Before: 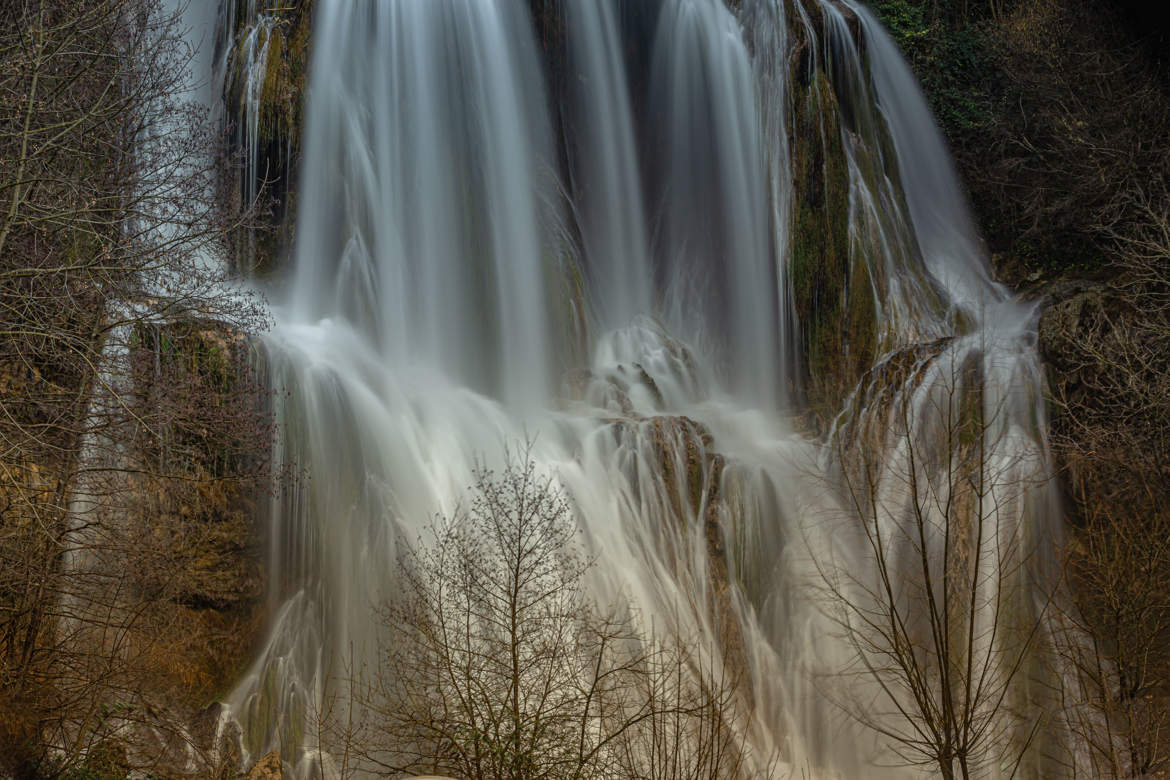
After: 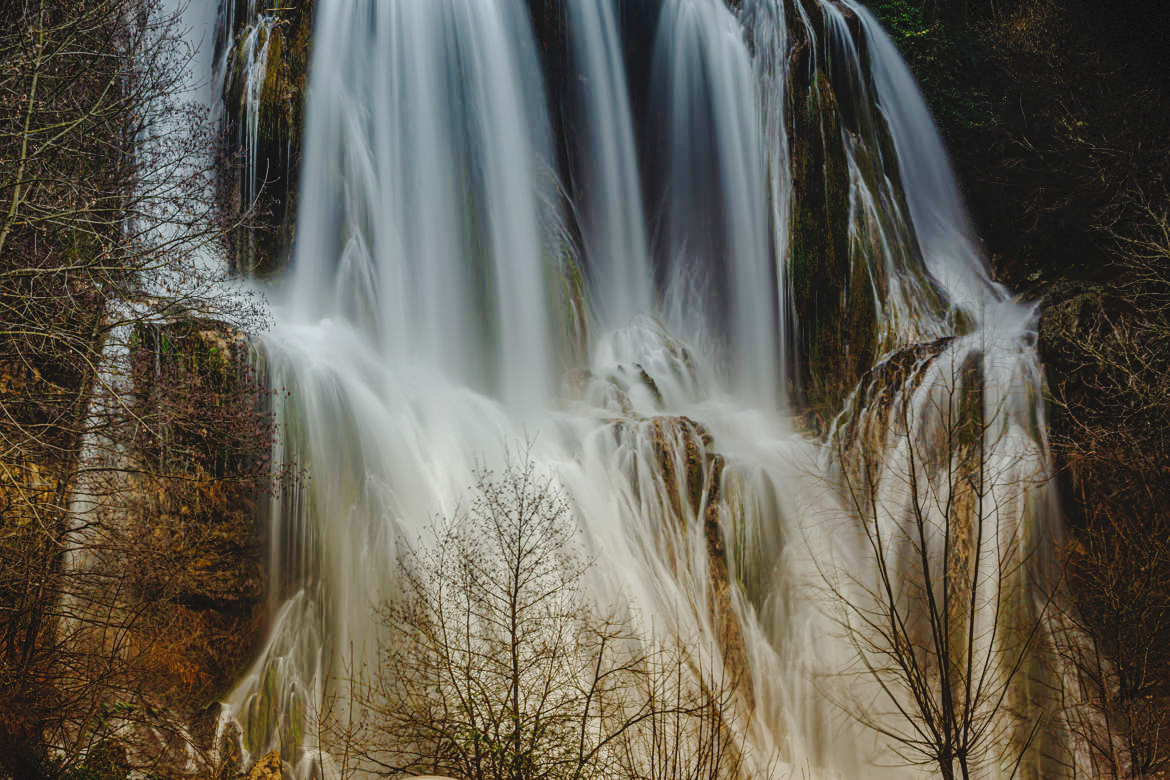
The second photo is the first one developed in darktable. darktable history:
vignetting: fall-off start 97.28%, fall-off radius 79%, brightness -0.462, saturation -0.3, width/height ratio 1.114, dithering 8-bit output, unbound false
rgb levels: preserve colors max RGB
tone curve: curves: ch0 [(0, 0) (0.003, 0.057) (0.011, 0.061) (0.025, 0.065) (0.044, 0.075) (0.069, 0.082) (0.1, 0.09) (0.136, 0.102) (0.177, 0.145) (0.224, 0.195) (0.277, 0.27) (0.335, 0.374) (0.399, 0.486) (0.468, 0.578) (0.543, 0.652) (0.623, 0.717) (0.709, 0.778) (0.801, 0.837) (0.898, 0.909) (1, 1)], preserve colors none
